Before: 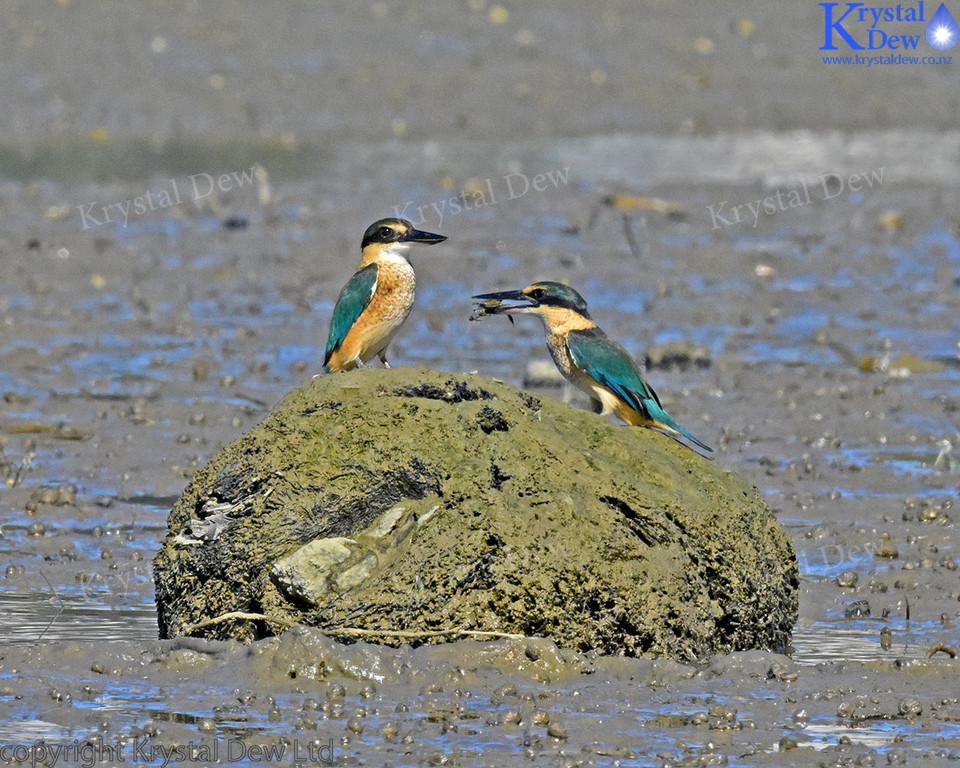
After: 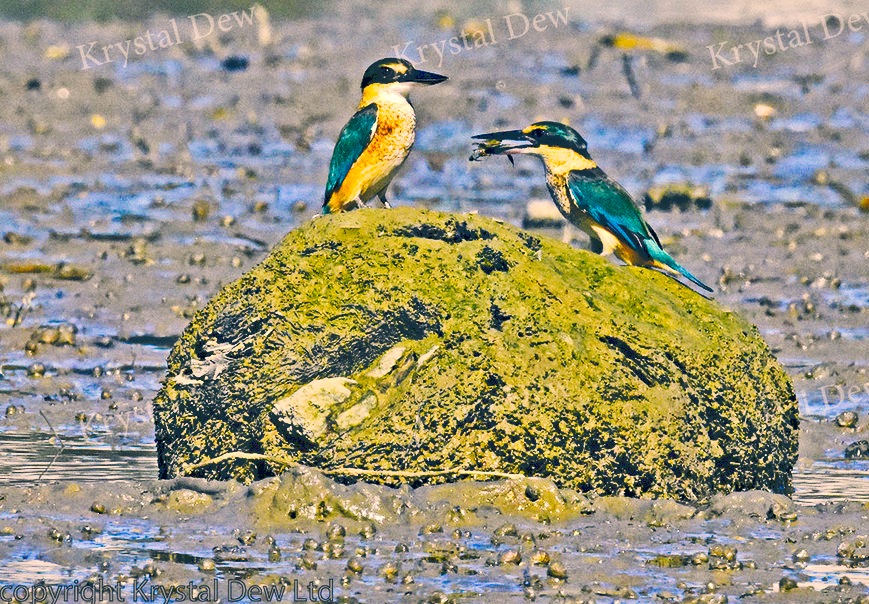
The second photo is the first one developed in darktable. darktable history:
crop: top 20.916%, right 9.437%, bottom 0.316%
local contrast: mode bilateral grid, contrast 20, coarseness 50, detail 132%, midtone range 0.2
color correction: highlights a* 10.32, highlights b* 14.66, shadows a* -9.59, shadows b* -15.02
color contrast: green-magenta contrast 1.2, blue-yellow contrast 1.2
white balance: red 0.986, blue 1.01
tone curve: curves: ch0 [(0, 0) (0.003, 0.184) (0.011, 0.184) (0.025, 0.189) (0.044, 0.192) (0.069, 0.194) (0.1, 0.2) (0.136, 0.202) (0.177, 0.206) (0.224, 0.214) (0.277, 0.243) (0.335, 0.297) (0.399, 0.39) (0.468, 0.508) (0.543, 0.653) (0.623, 0.754) (0.709, 0.834) (0.801, 0.887) (0.898, 0.925) (1, 1)], preserve colors none
haze removal: compatibility mode true, adaptive false
